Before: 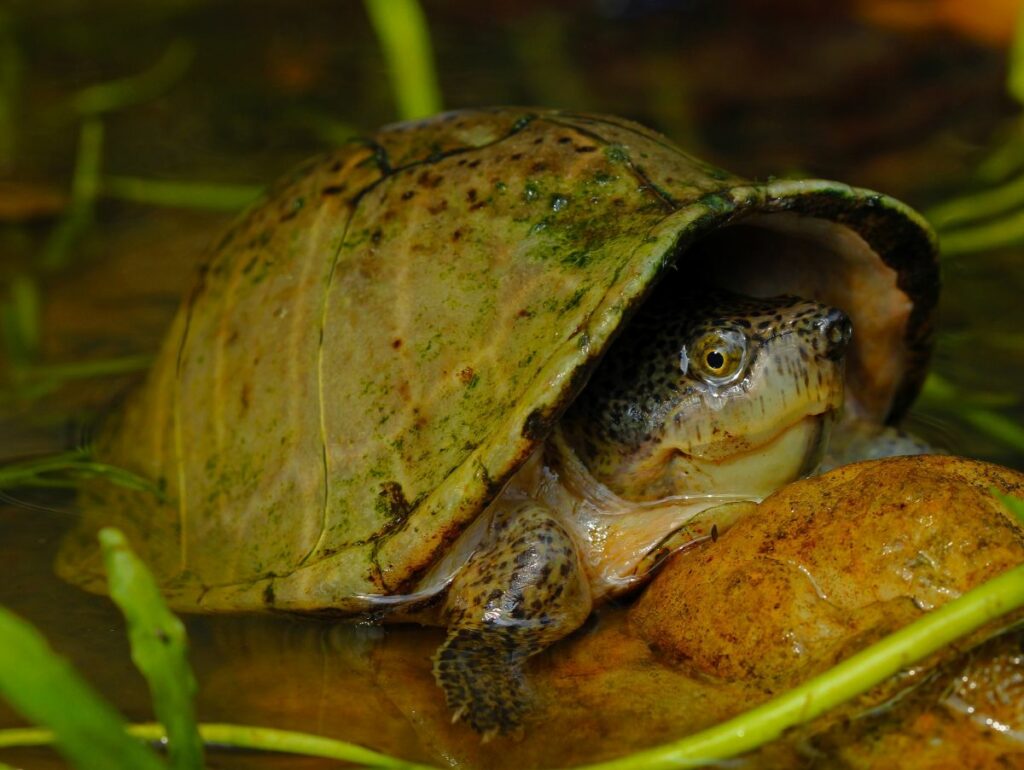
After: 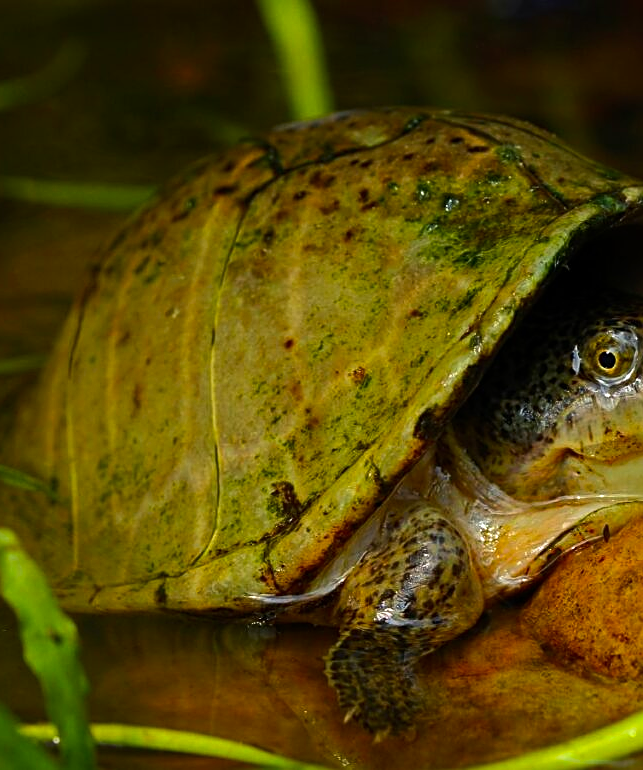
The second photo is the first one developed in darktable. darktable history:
crop: left 10.644%, right 26.528%
contrast brightness saturation: contrast 0.08, saturation 0.2
sharpen: on, module defaults
tone equalizer: -8 EV -0.417 EV, -7 EV -0.389 EV, -6 EV -0.333 EV, -5 EV -0.222 EV, -3 EV 0.222 EV, -2 EV 0.333 EV, -1 EV 0.389 EV, +0 EV 0.417 EV, edges refinement/feathering 500, mask exposure compensation -1.57 EV, preserve details no
